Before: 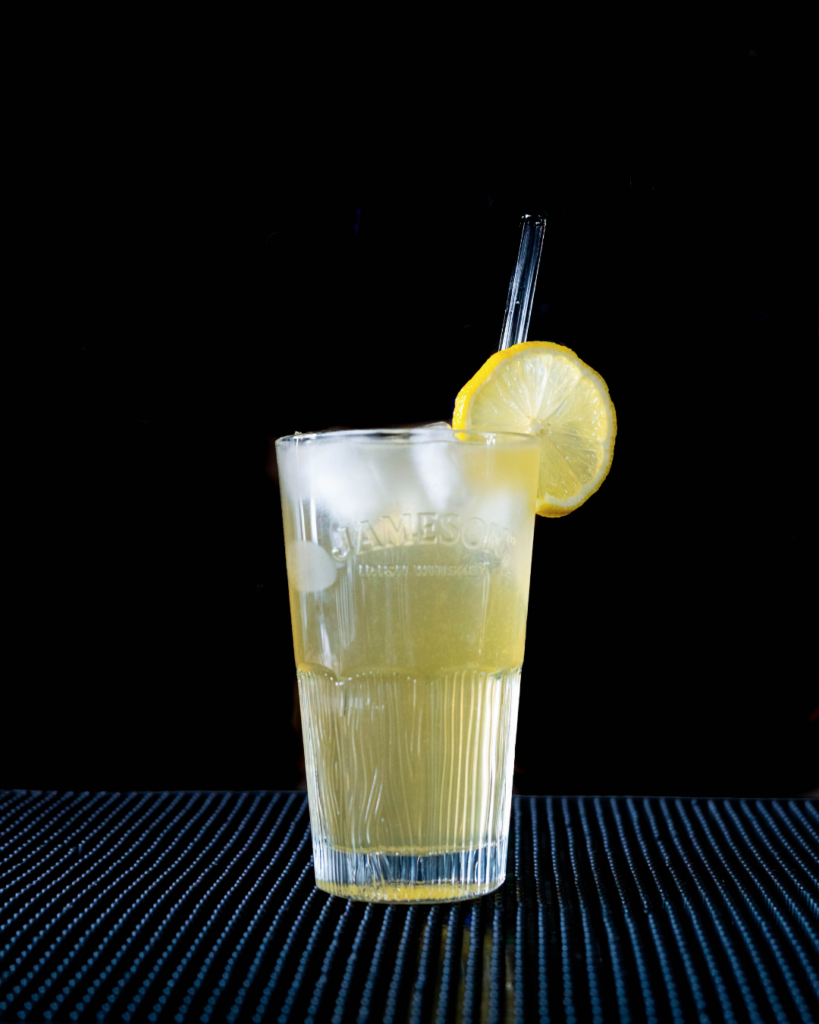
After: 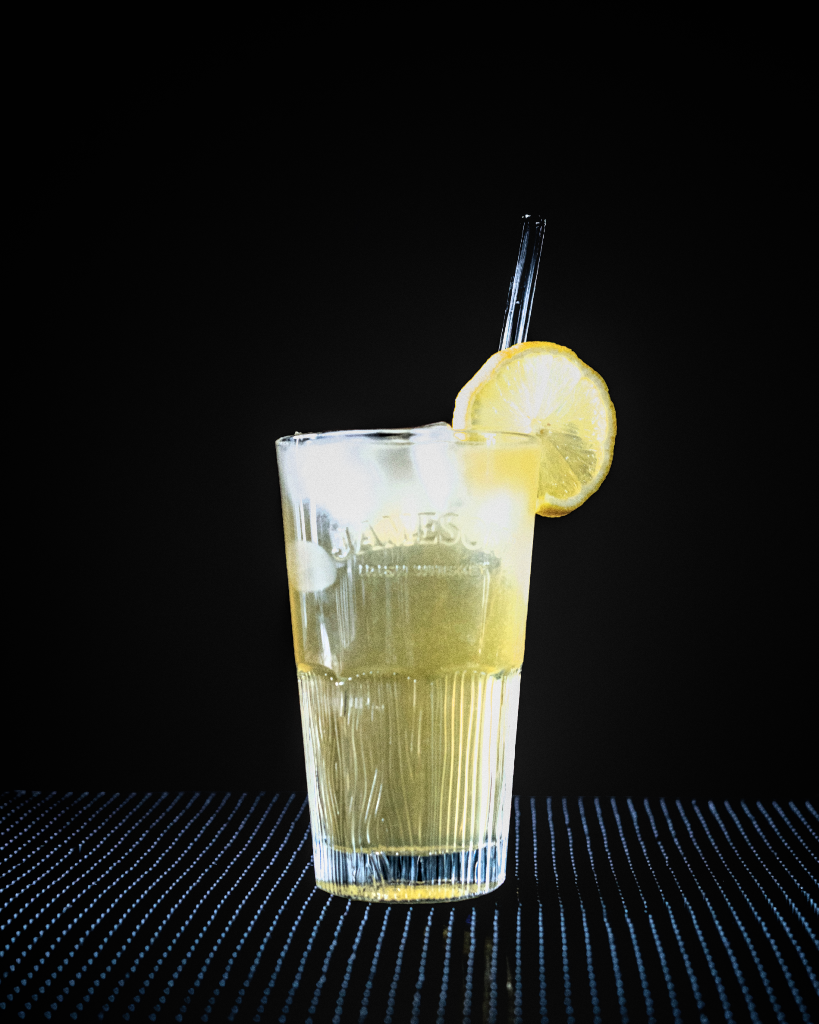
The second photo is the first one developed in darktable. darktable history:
filmic rgb: black relative exposure -8.2 EV, white relative exposure 2.2 EV, threshold 3 EV, hardness 7.11, latitude 85.74%, contrast 1.696, highlights saturation mix -4%, shadows ↔ highlights balance -2.69%, color science v5 (2021), contrast in shadows safe, contrast in highlights safe, enable highlight reconstruction true
local contrast: on, module defaults
grain: coarseness 0.09 ISO
